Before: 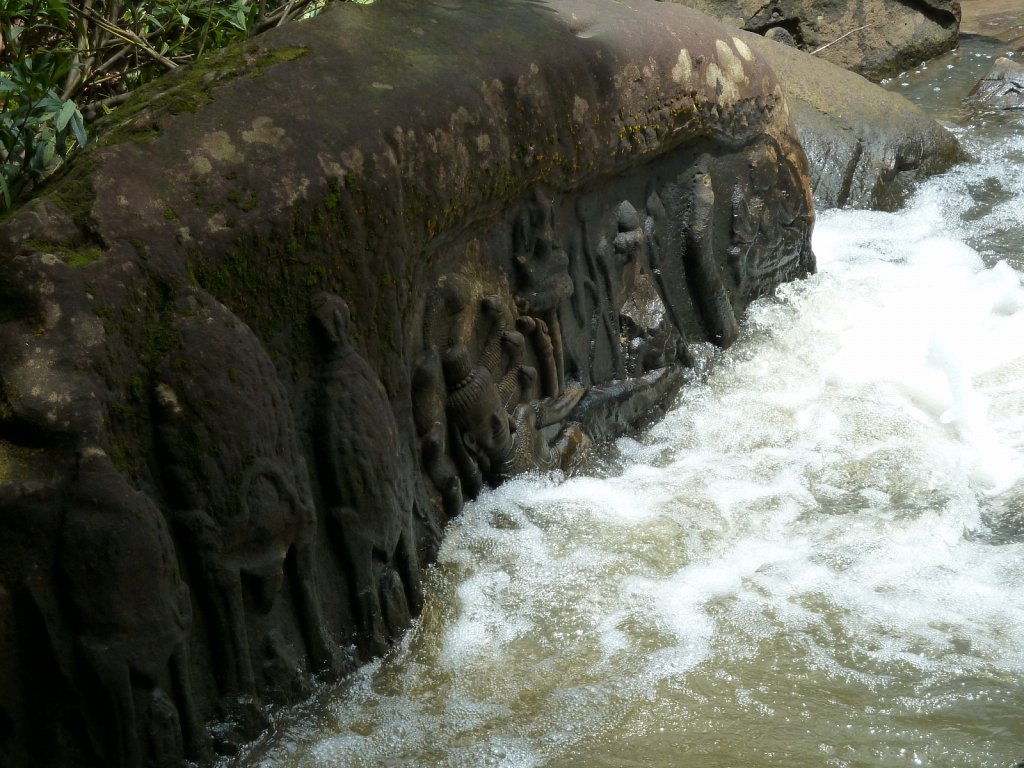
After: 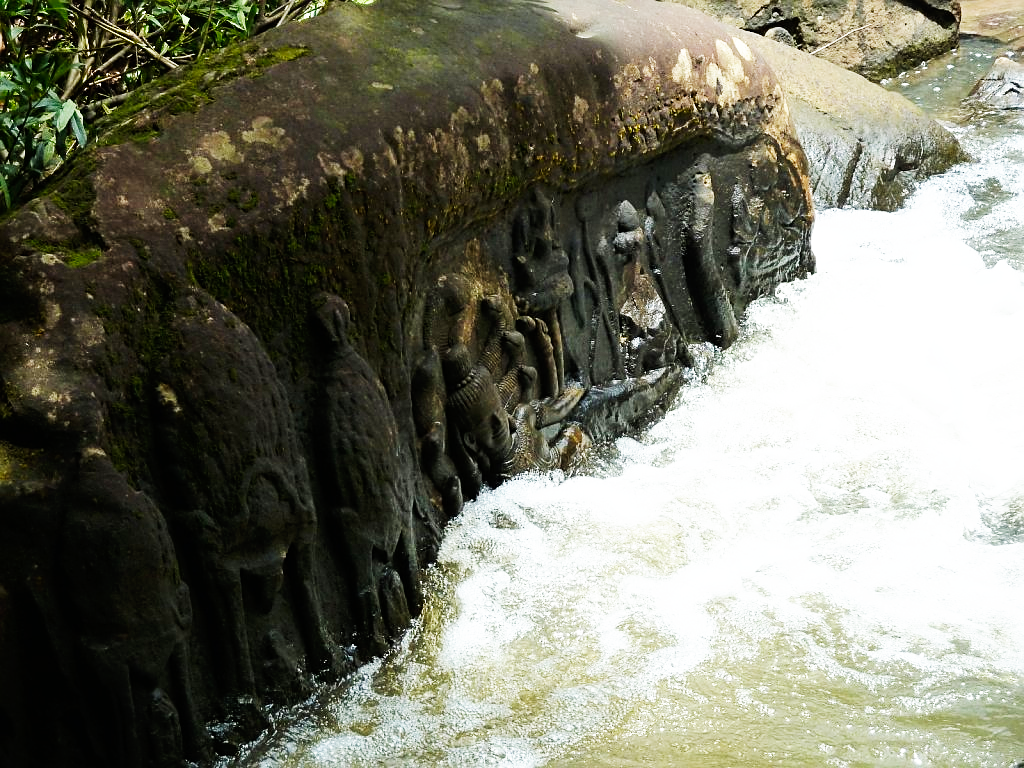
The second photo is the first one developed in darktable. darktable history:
base curve: curves: ch0 [(0, 0) (0.007, 0.004) (0.027, 0.03) (0.046, 0.07) (0.207, 0.54) (0.442, 0.872) (0.673, 0.972) (1, 1)], preserve colors none
sharpen: amount 0.499
